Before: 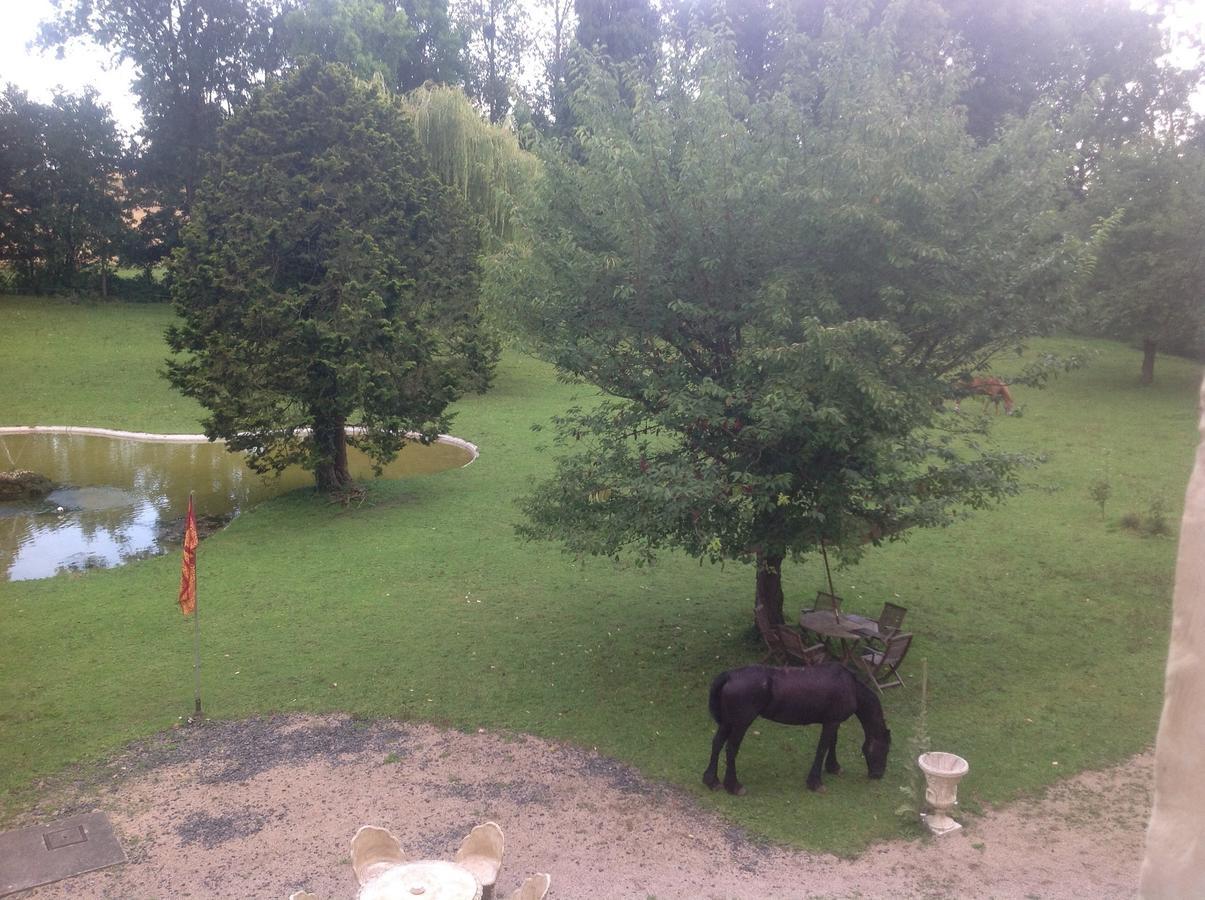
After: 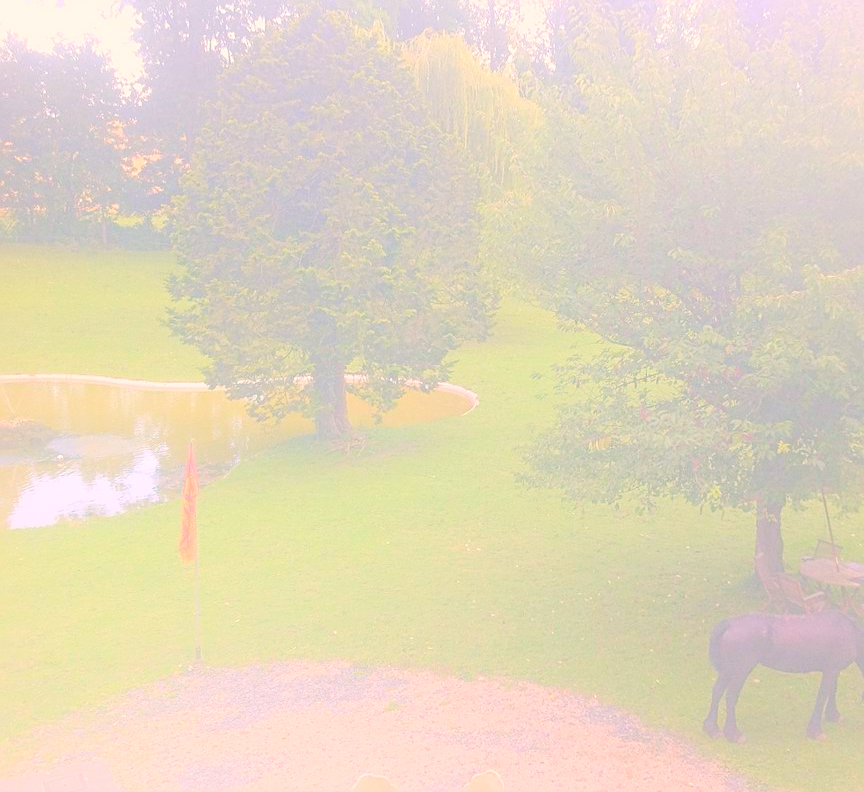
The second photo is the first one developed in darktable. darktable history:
sharpen: on, module defaults
color correction: highlights a* 11.96, highlights b* 11.58
grain: coarseness 14.57 ISO, strength 8.8%
crop: top 5.803%, right 27.864%, bottom 5.804%
bloom: size 70%, threshold 25%, strength 70%
